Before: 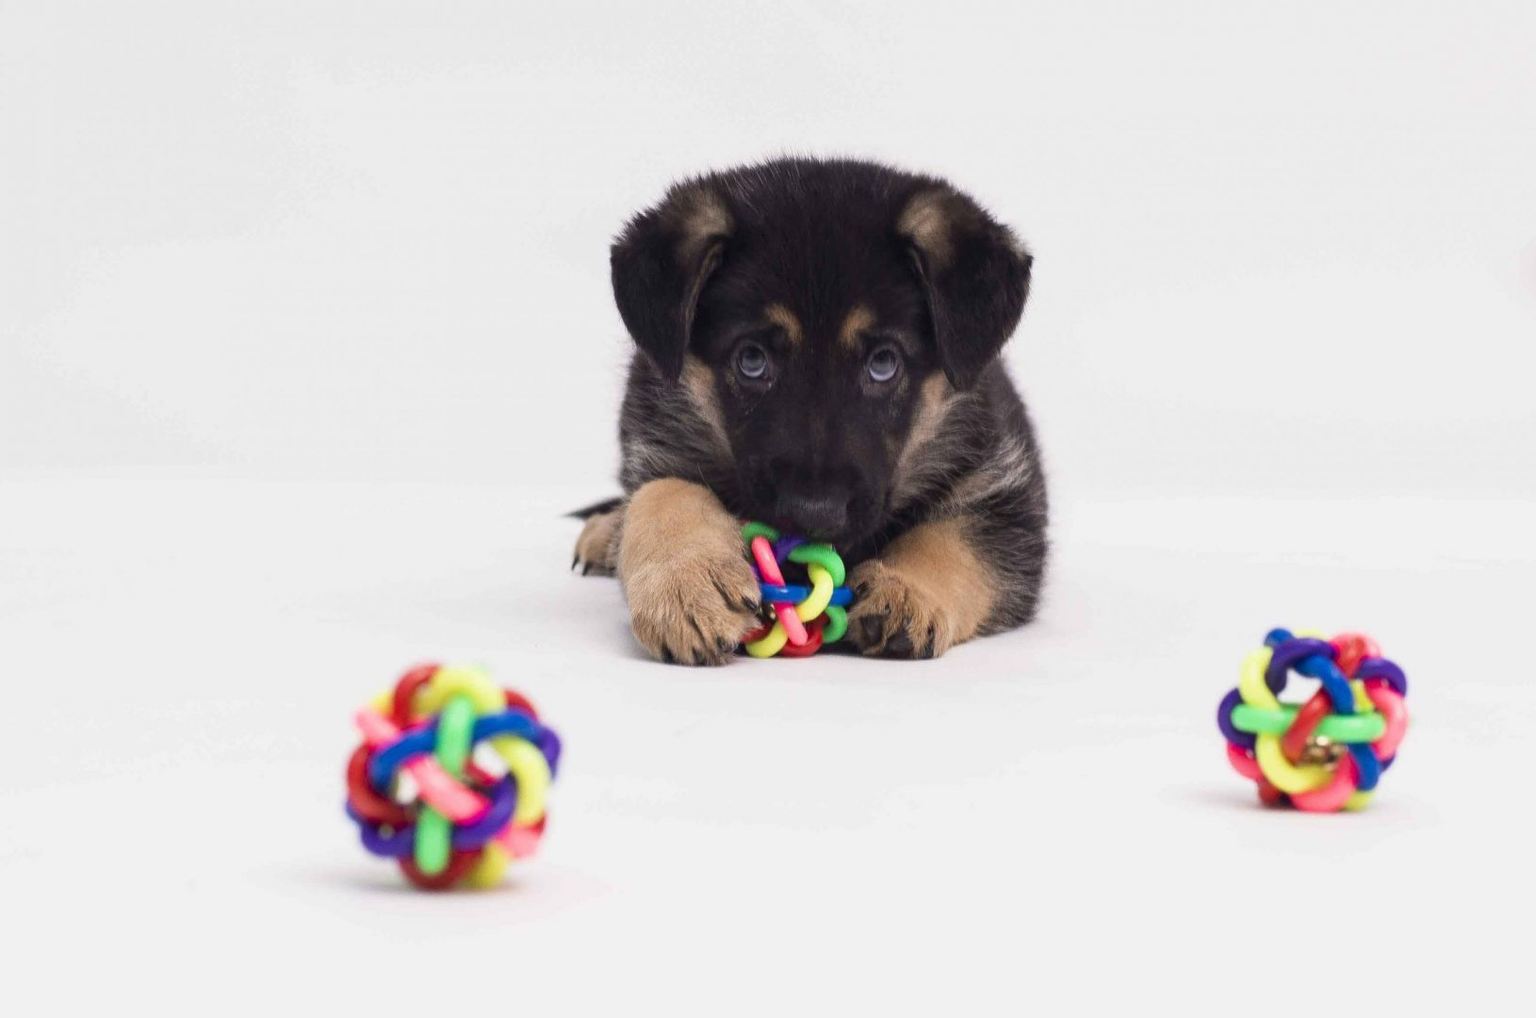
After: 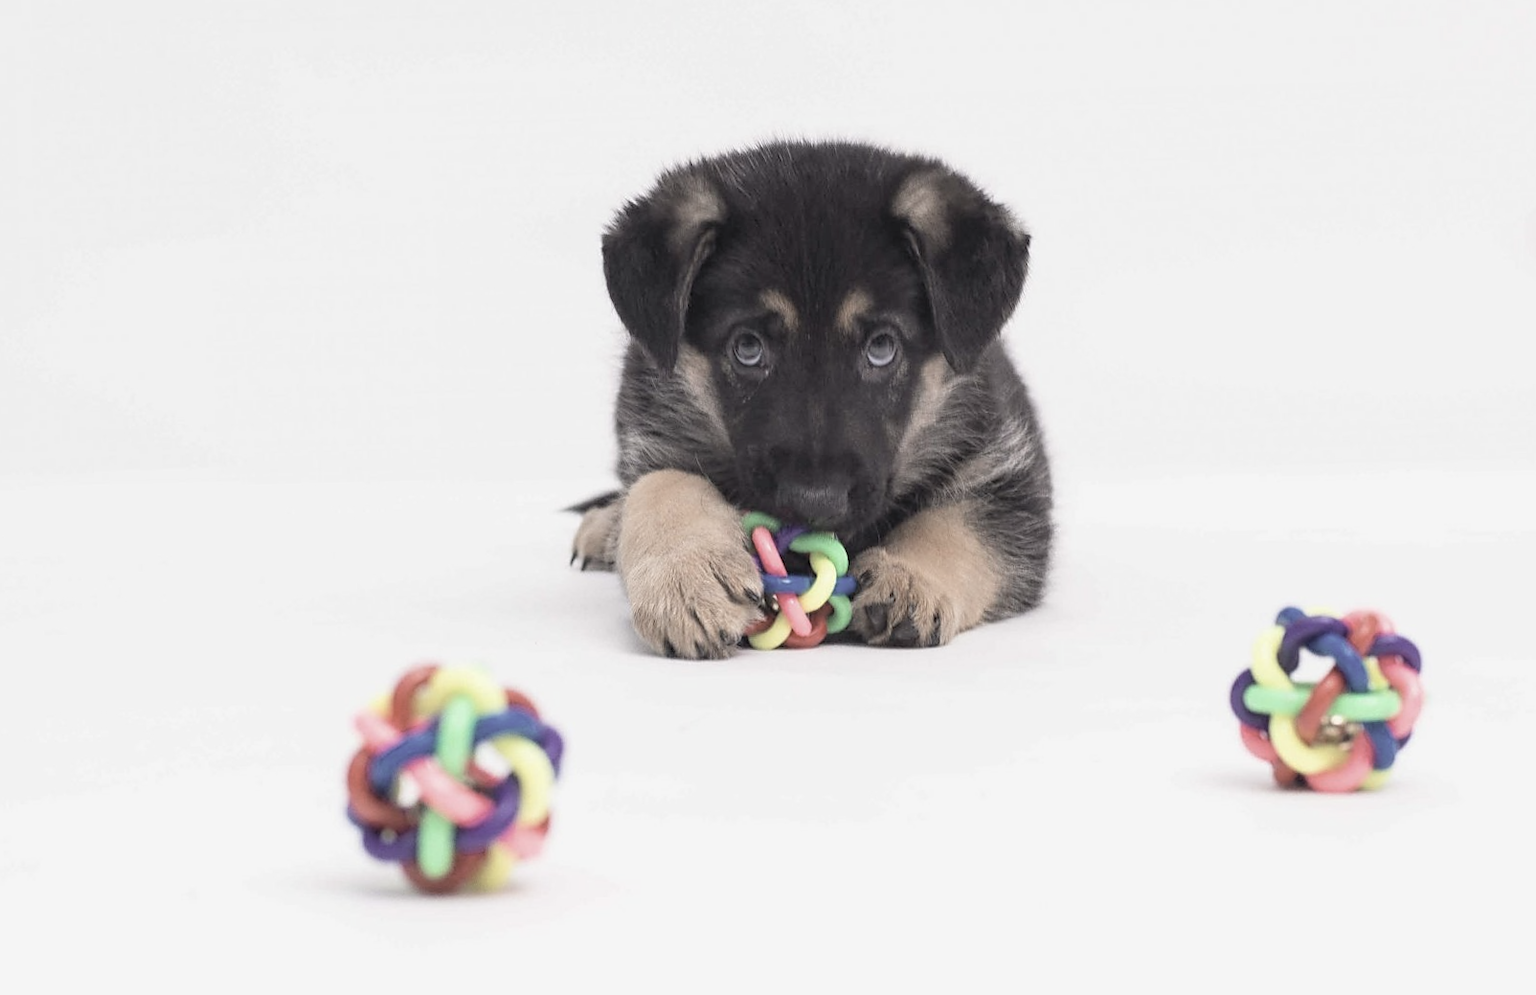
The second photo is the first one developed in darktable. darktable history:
sharpen: radius 1.864, amount 0.398, threshold 1.271
rotate and perspective: rotation -1.42°, crop left 0.016, crop right 0.984, crop top 0.035, crop bottom 0.965
contrast brightness saturation: brightness 0.18, saturation -0.5
